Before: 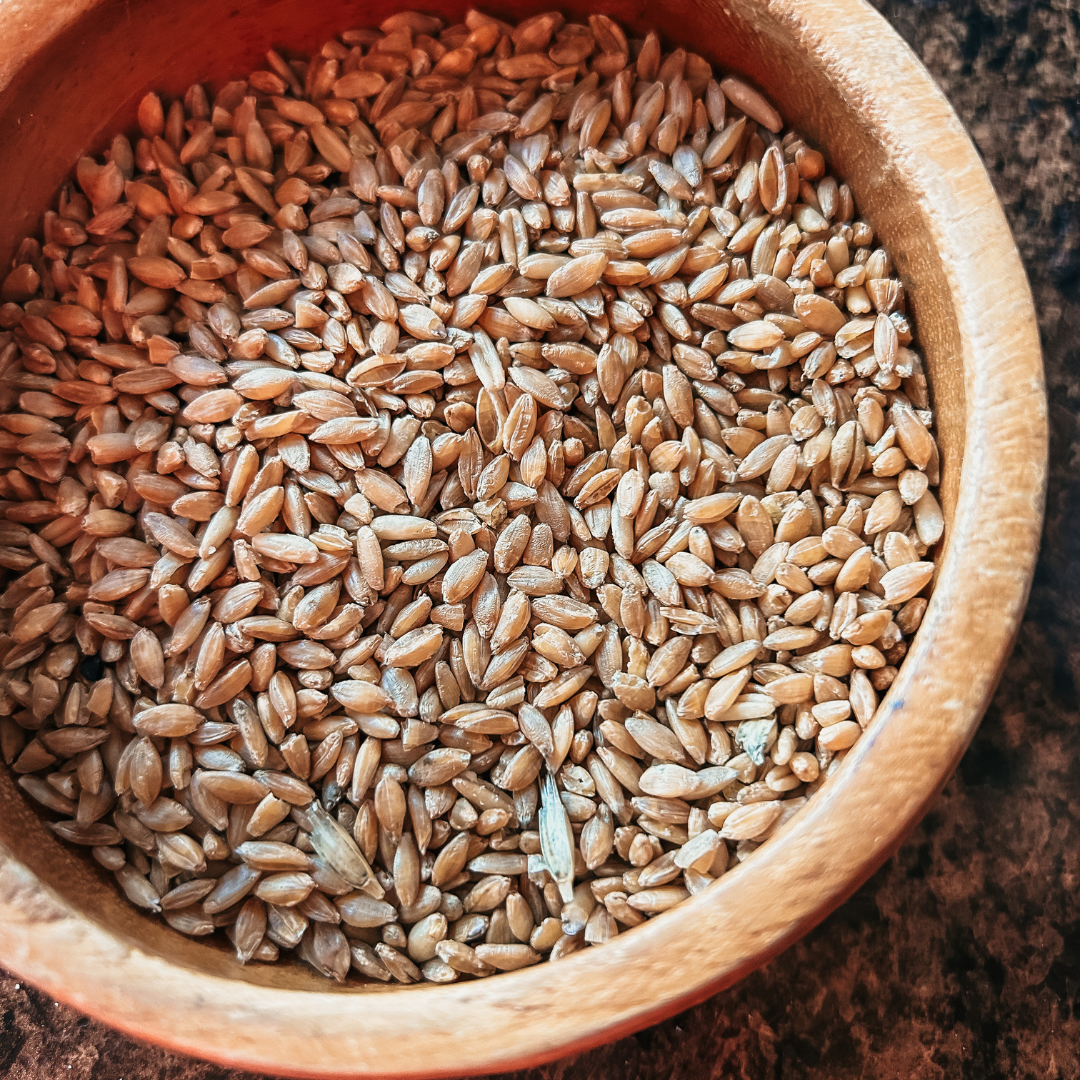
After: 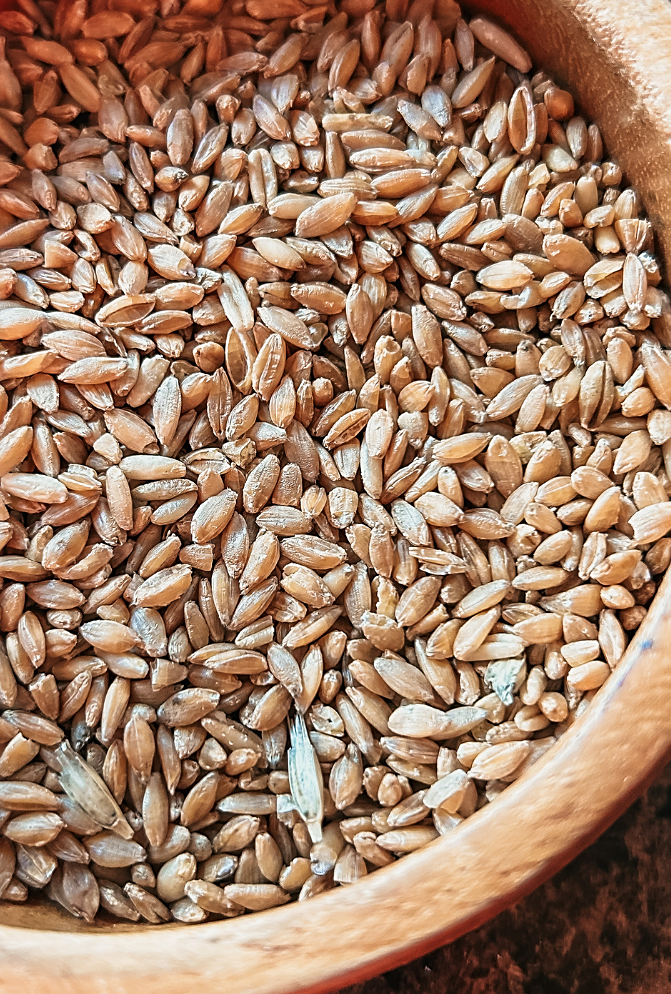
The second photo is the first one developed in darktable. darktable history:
crop and rotate: left 23.332%, top 5.626%, right 14.449%, bottom 2.321%
sharpen: radius 1.862, amount 0.402, threshold 1.444
